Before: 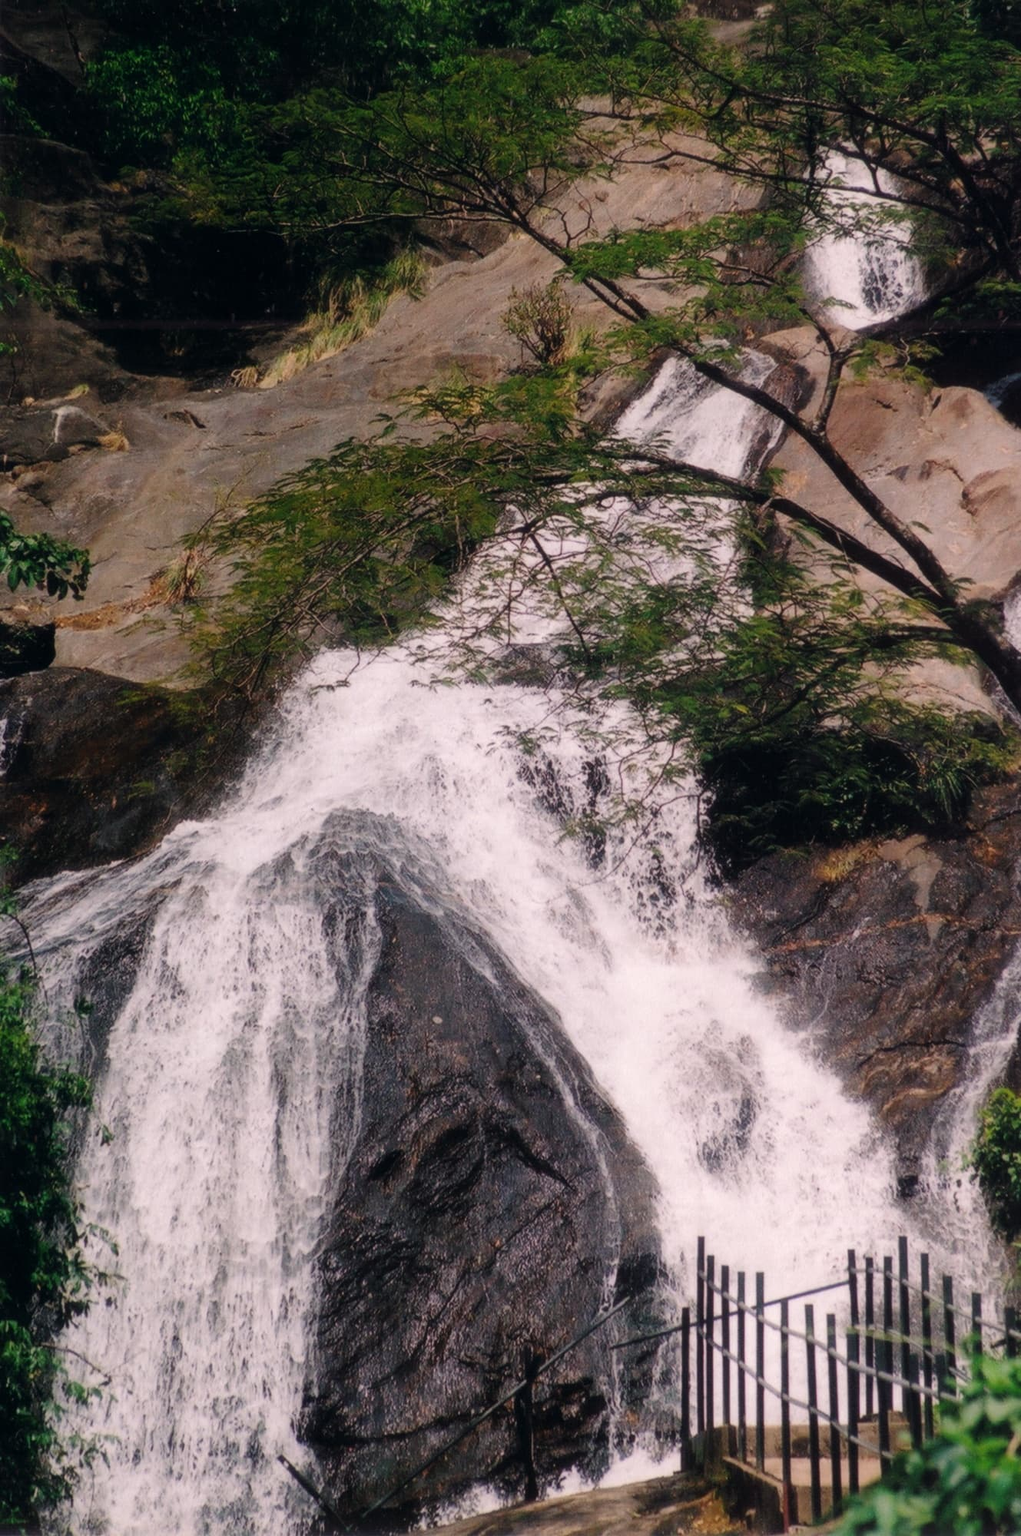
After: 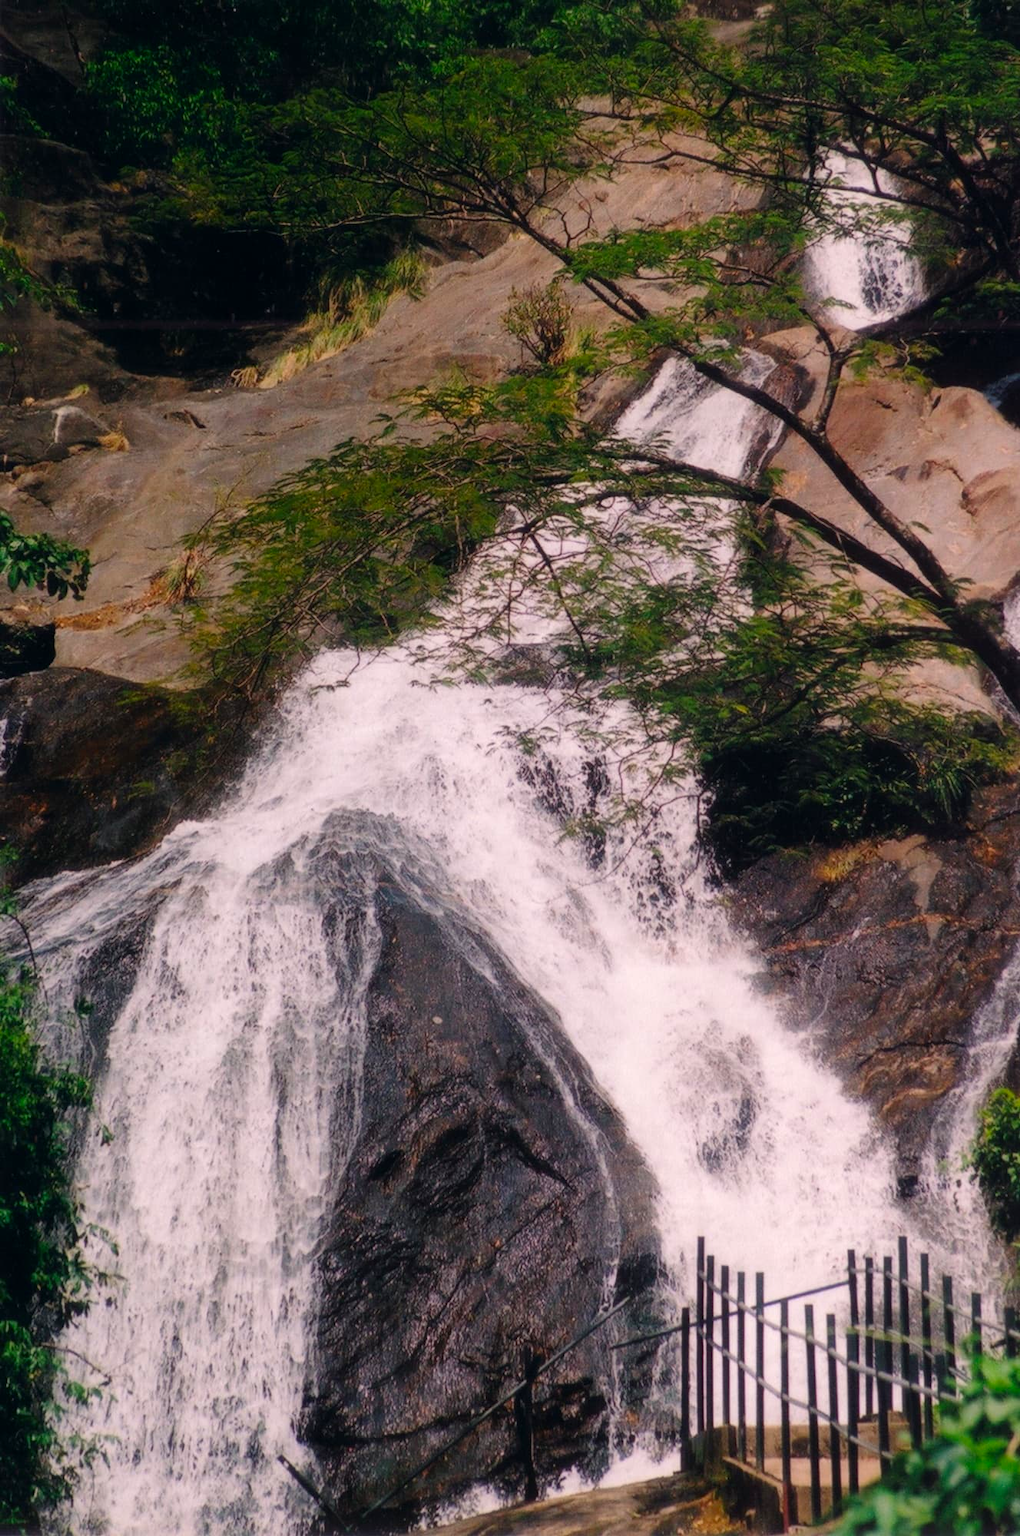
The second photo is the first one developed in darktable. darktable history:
color correction: highlights b* 0.011, saturation 1.3
